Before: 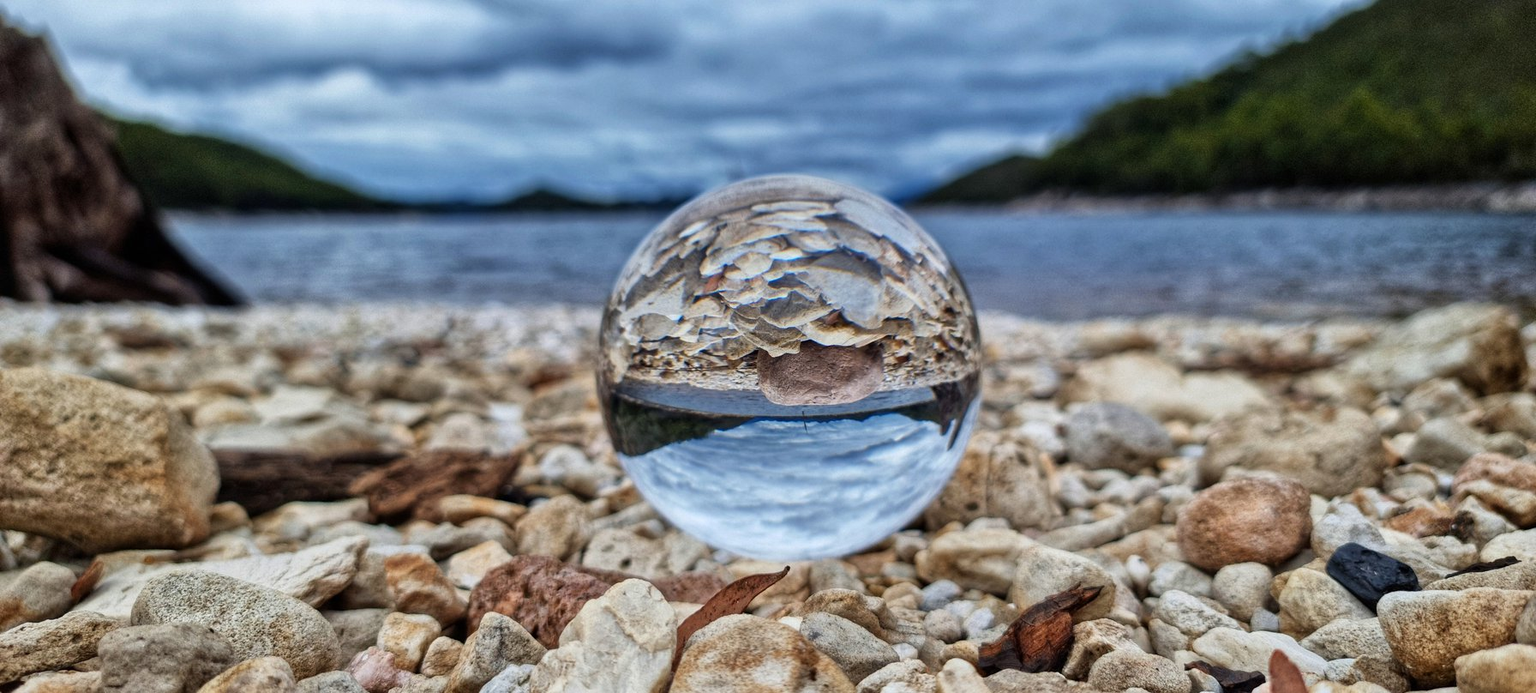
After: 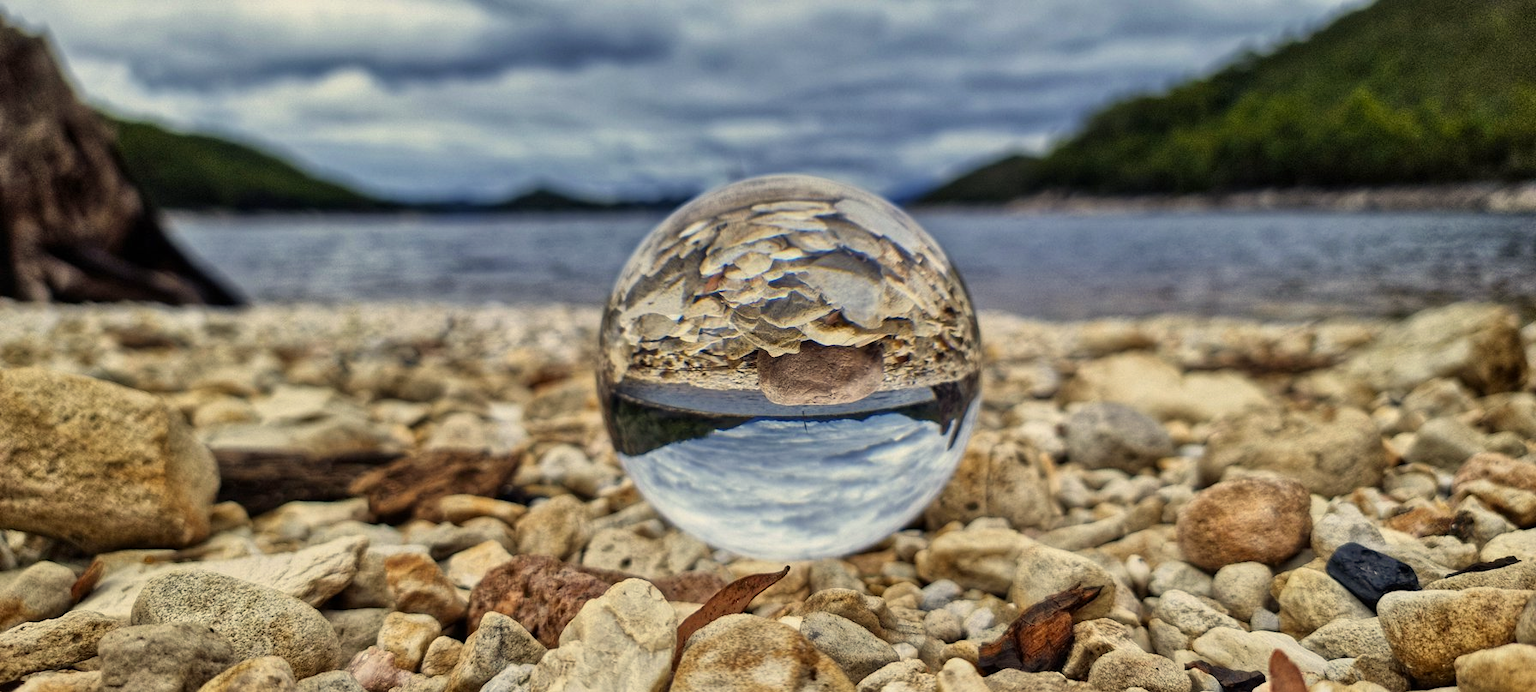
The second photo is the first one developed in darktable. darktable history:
color correction: highlights a* 2.72, highlights b* 22.8
shadows and highlights: low approximation 0.01, soften with gaussian
